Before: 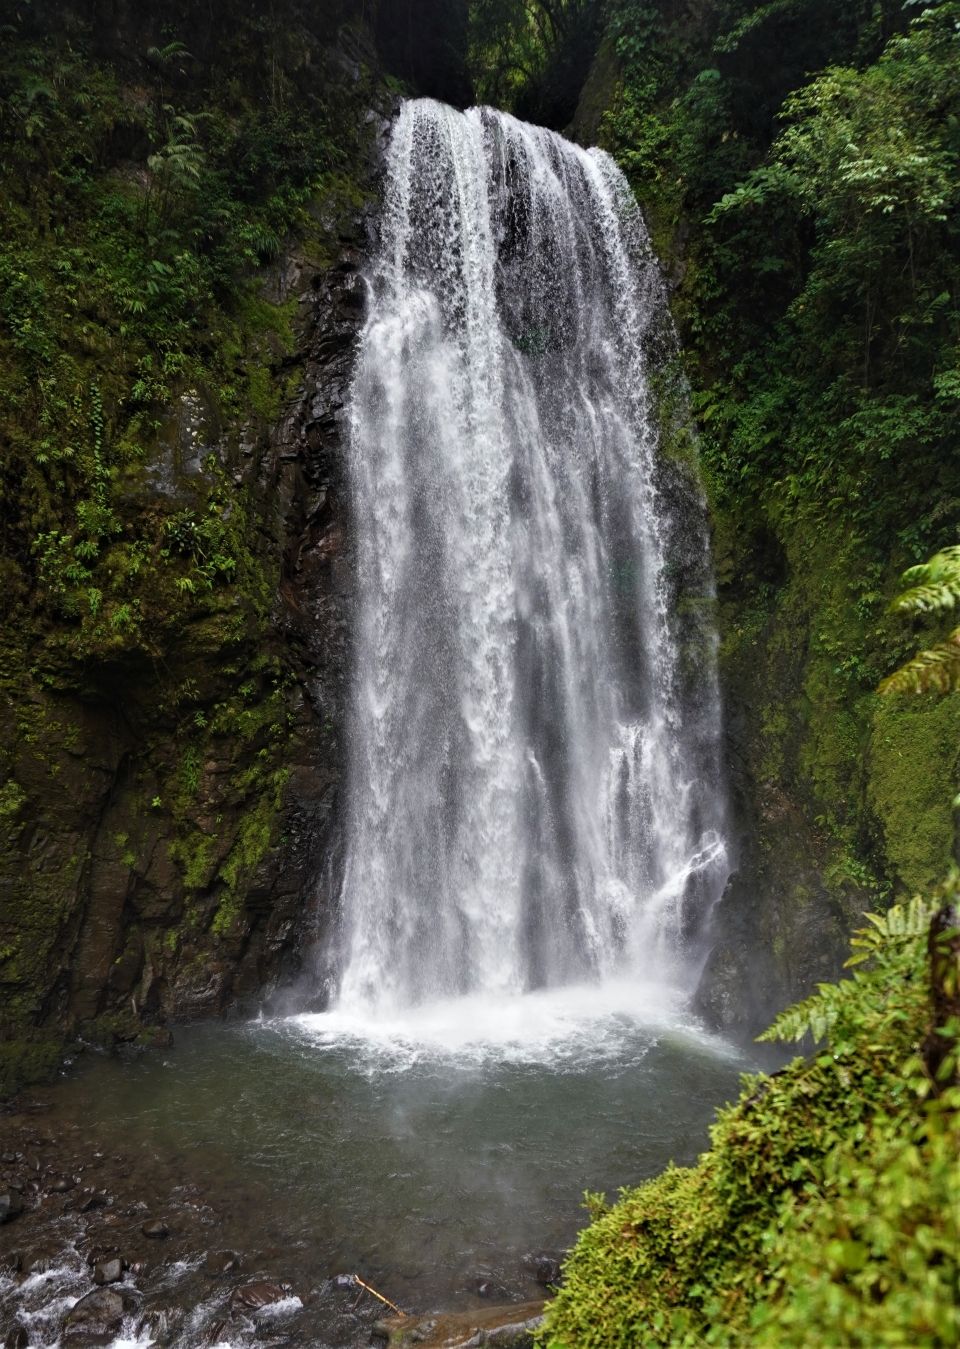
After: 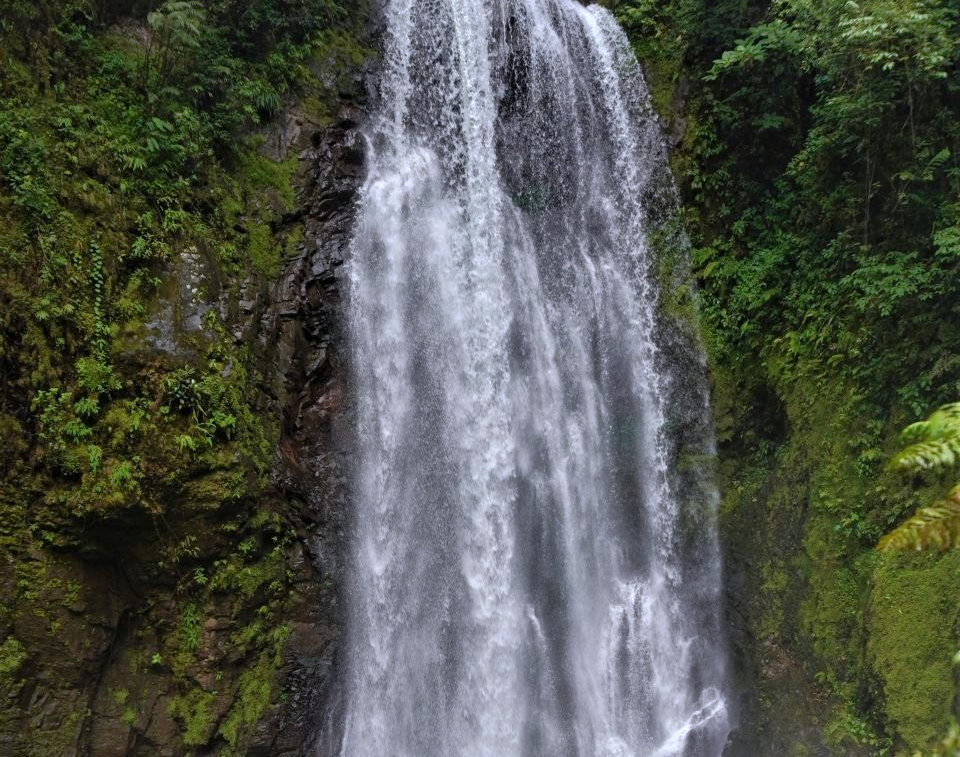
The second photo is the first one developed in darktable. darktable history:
color zones: curves: ch1 [(0, 0.513) (0.143, 0.524) (0.286, 0.511) (0.429, 0.506) (0.571, 0.503) (0.714, 0.503) (0.857, 0.508) (1, 0.513)]
white balance: red 0.984, blue 1.059
shadows and highlights: on, module defaults
crop and rotate: top 10.605%, bottom 33.274%
